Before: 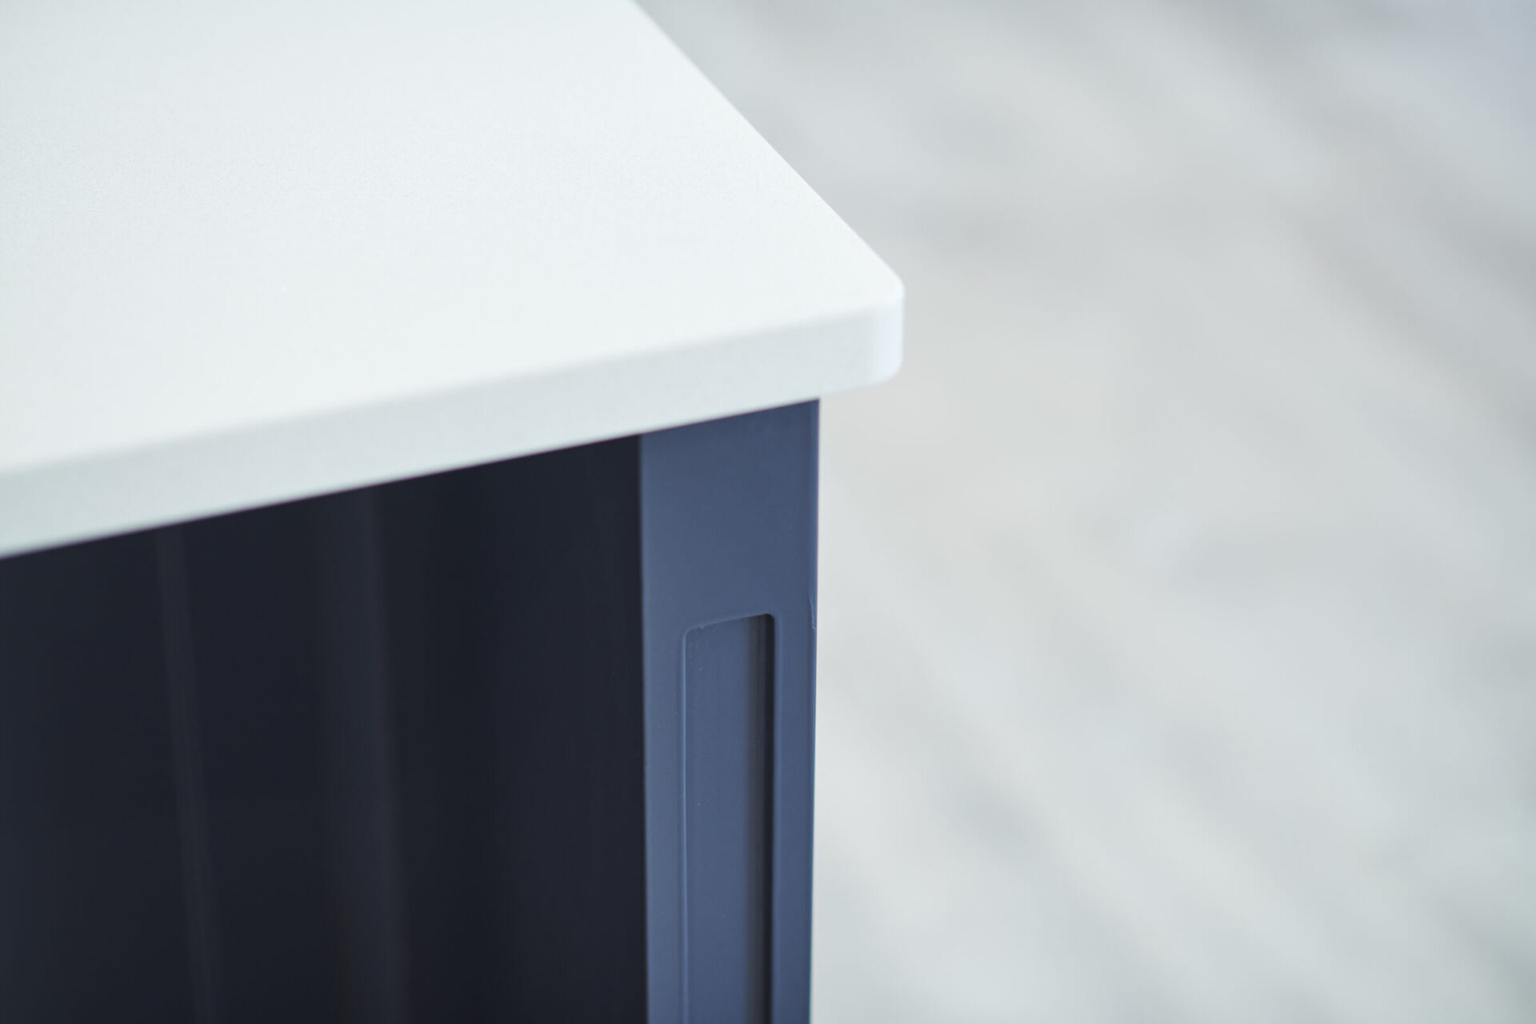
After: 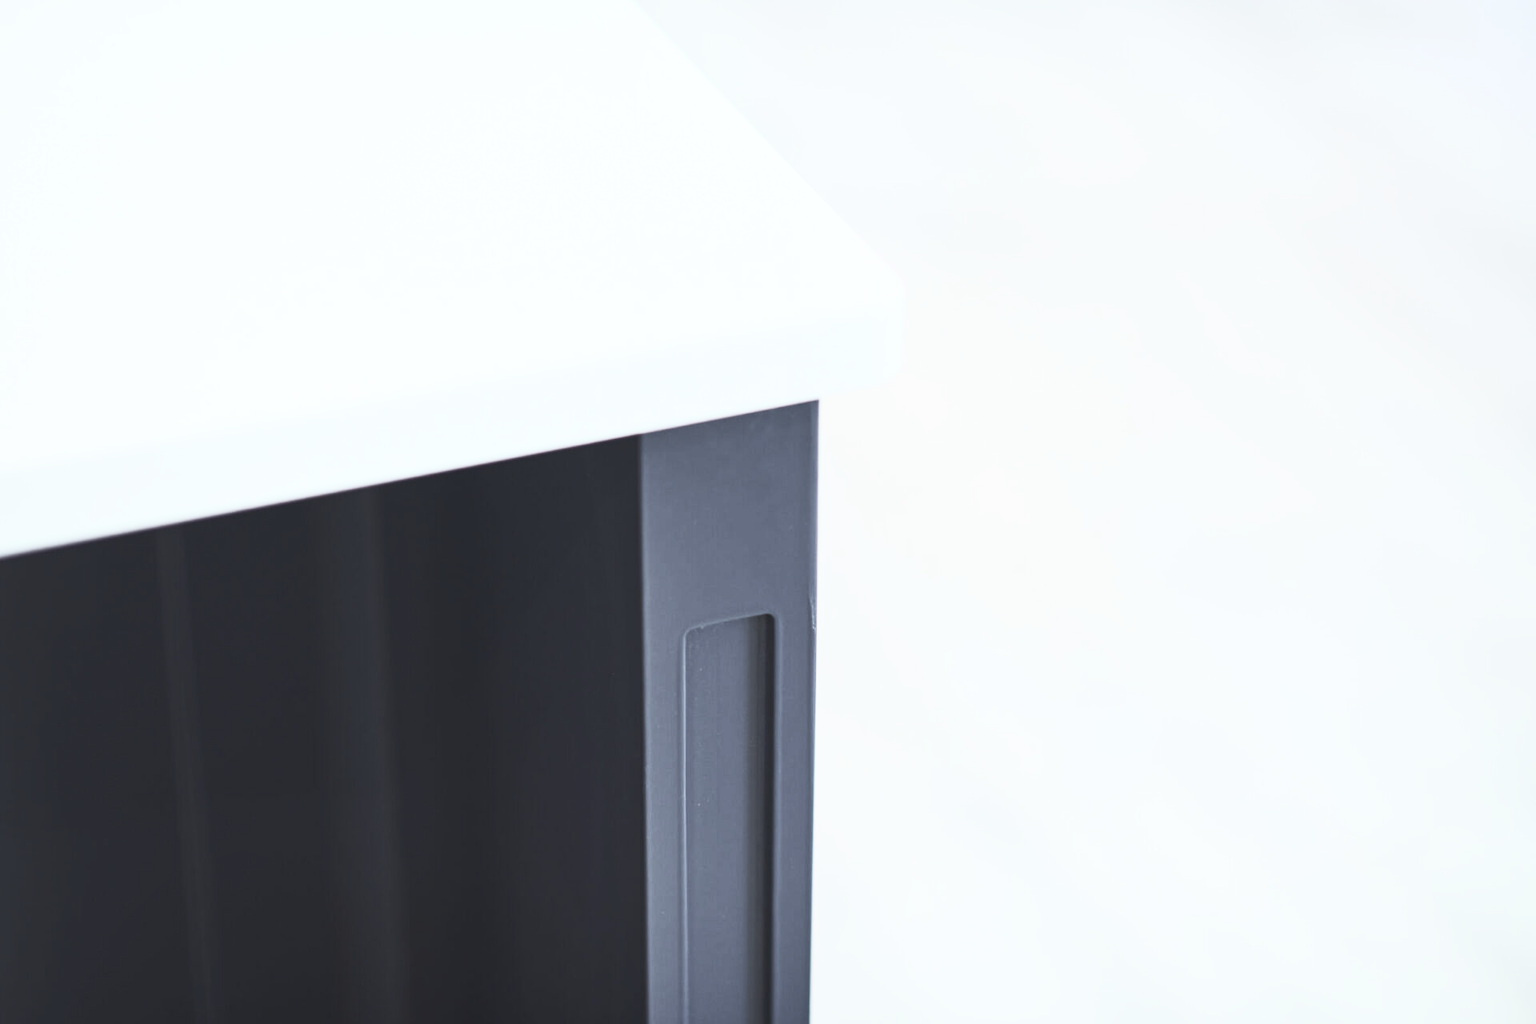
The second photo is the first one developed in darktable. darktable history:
contrast brightness saturation: contrast 0.57, brightness 0.57, saturation -0.34
local contrast: mode bilateral grid, contrast 100, coarseness 100, detail 91%, midtone range 0.2
